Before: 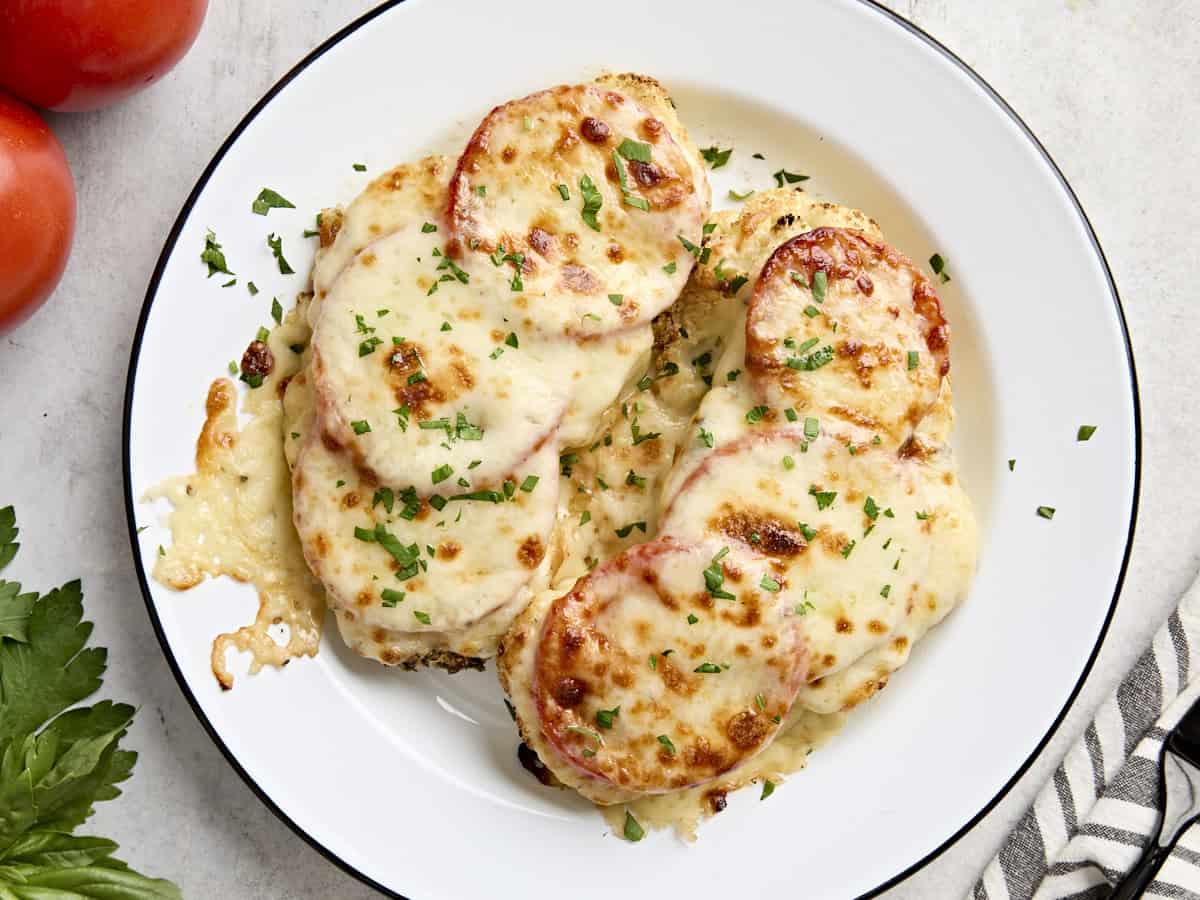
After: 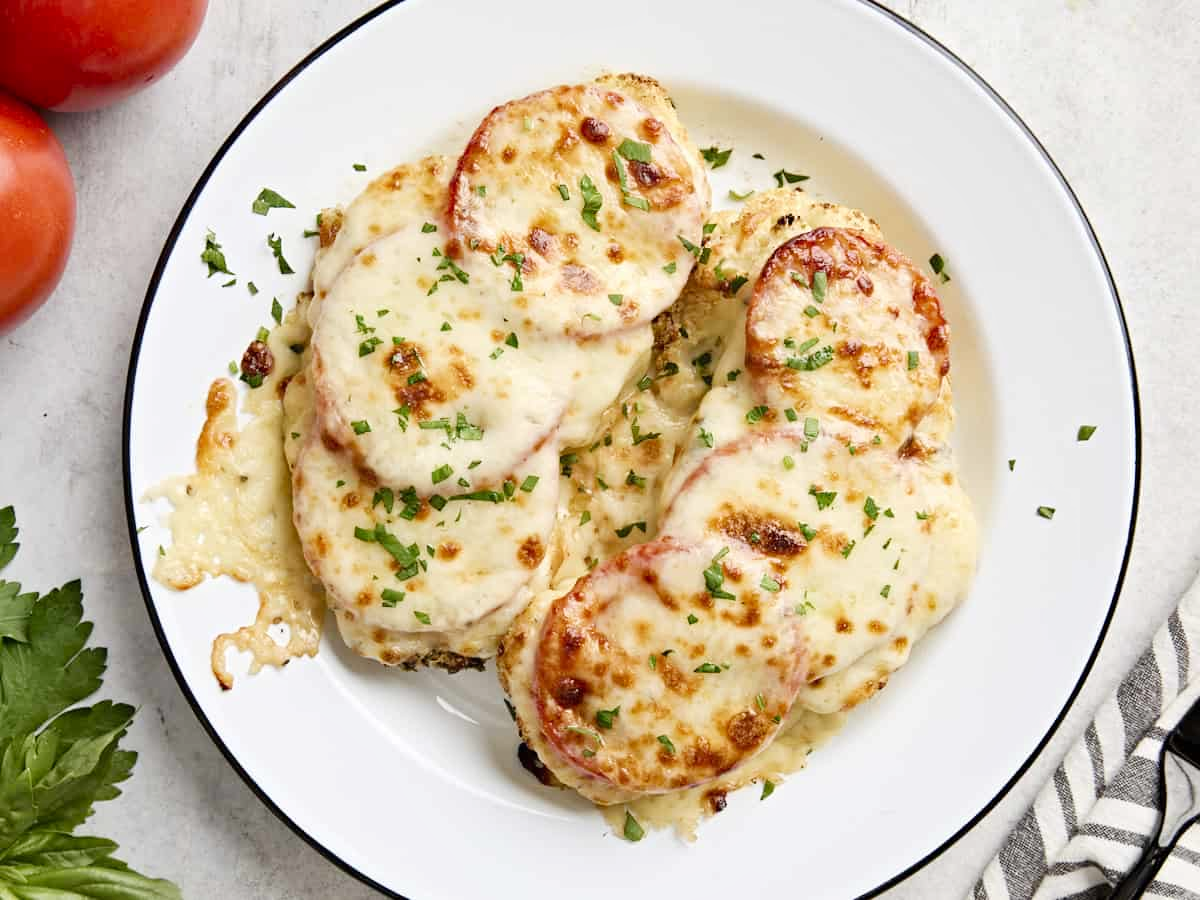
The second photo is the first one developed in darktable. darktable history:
local contrast: mode bilateral grid, contrast 11, coarseness 25, detail 111%, midtone range 0.2
tone curve: curves: ch0 [(0, 0) (0.641, 0.691) (1, 1)], preserve colors none
contrast equalizer: octaves 7, y [[0.5, 0.5, 0.472, 0.5, 0.5, 0.5], [0.5 ×6], [0.5 ×6], [0 ×6], [0 ×6]], mix 0.281
